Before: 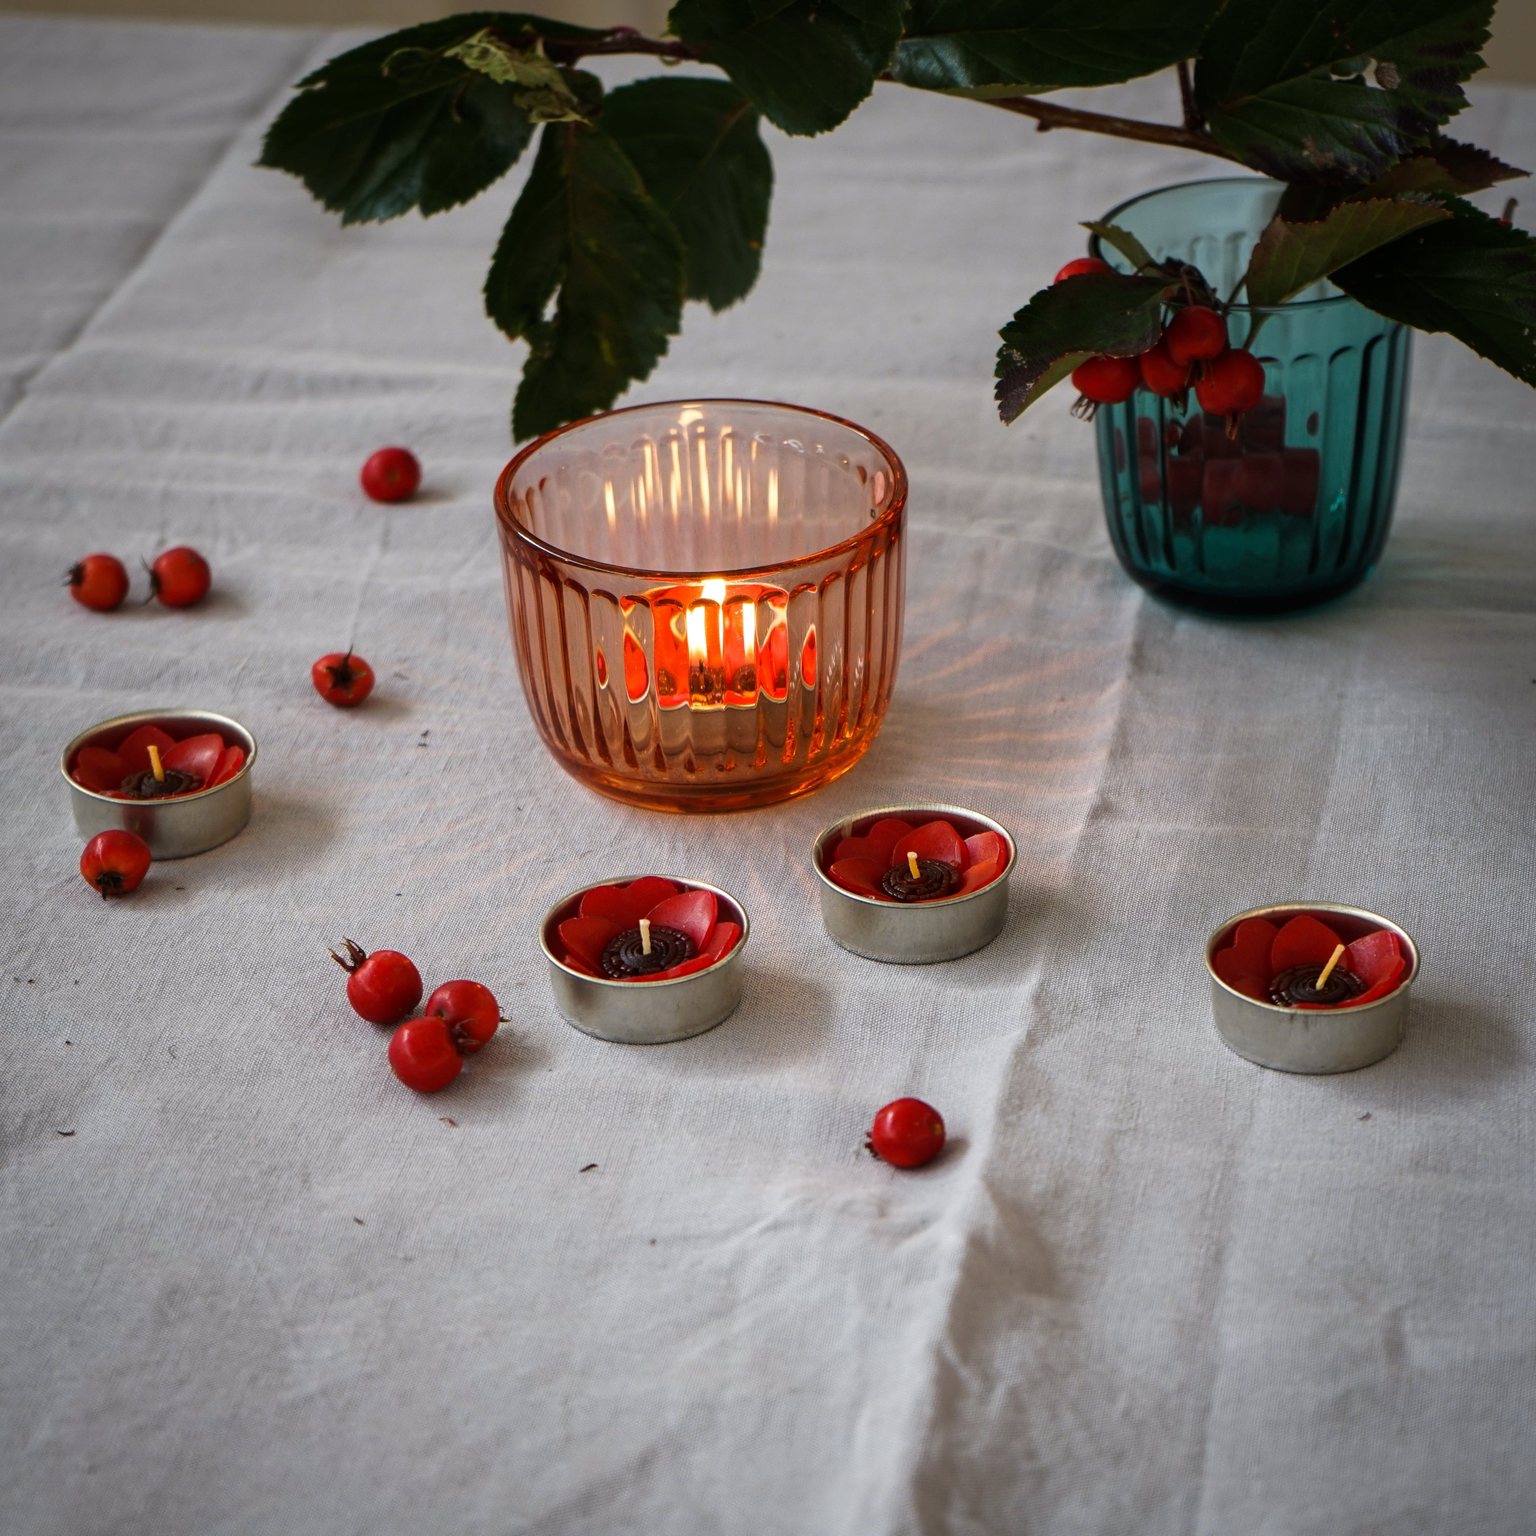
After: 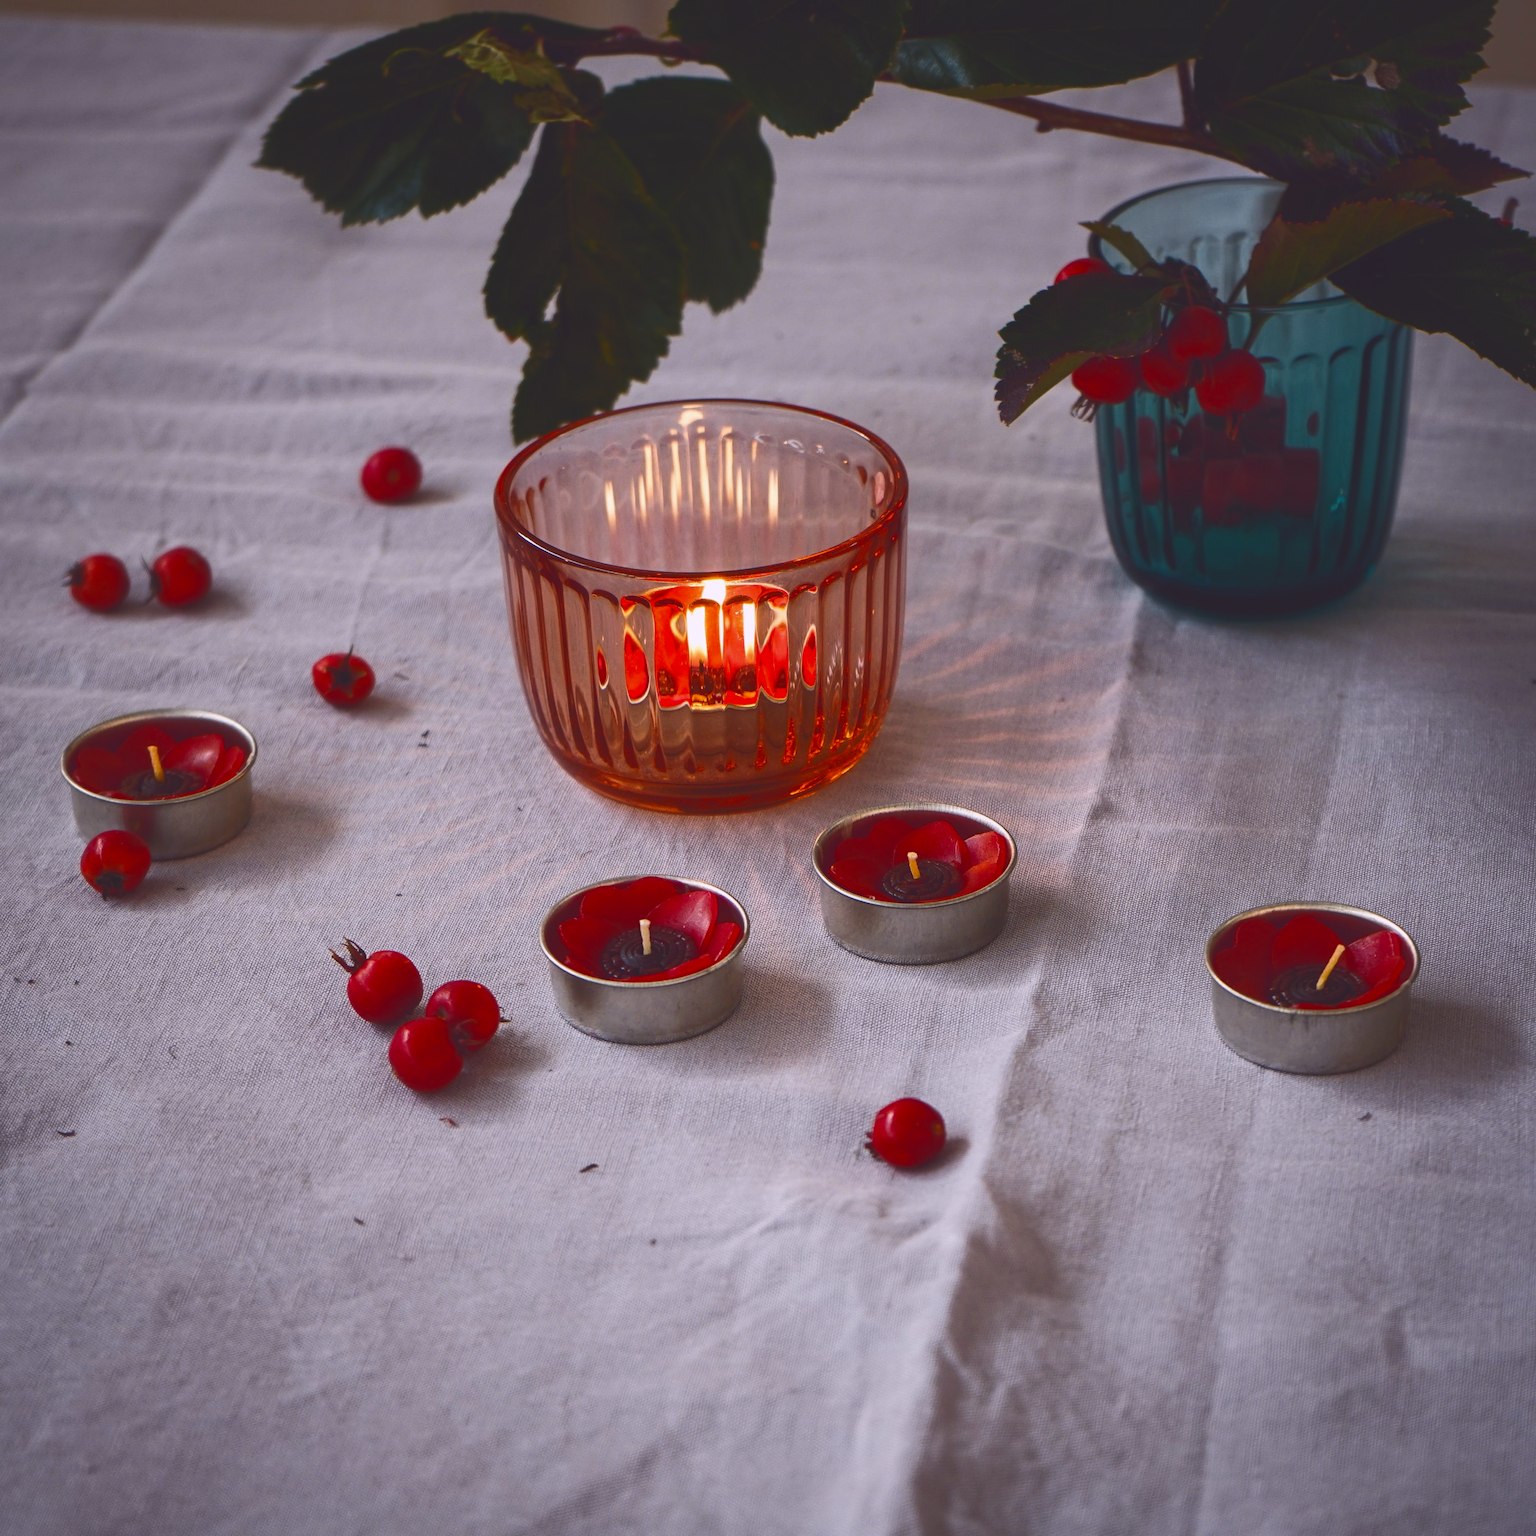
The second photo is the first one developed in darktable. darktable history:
tone curve: curves: ch0 [(0, 0.142) (0.384, 0.314) (0.752, 0.711) (0.991, 0.95)]; ch1 [(0.006, 0.129) (0.346, 0.384) (1, 1)]; ch2 [(0.003, 0.057) (0.261, 0.248) (1, 1)], color space Lab, independent channels, preserve colors none
